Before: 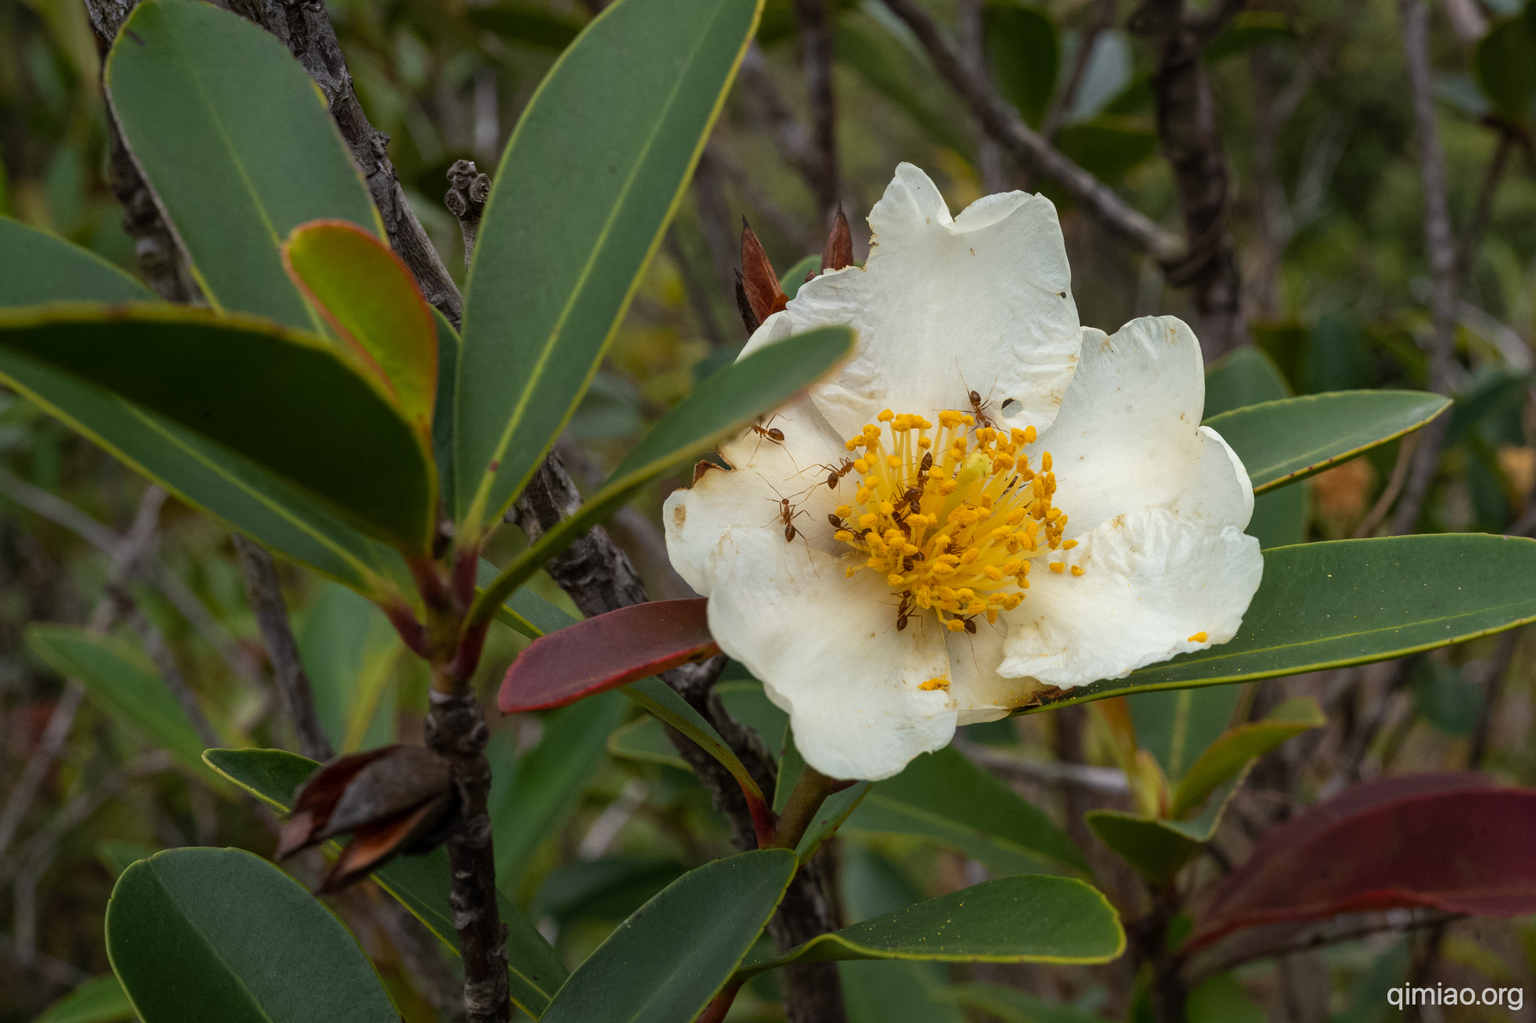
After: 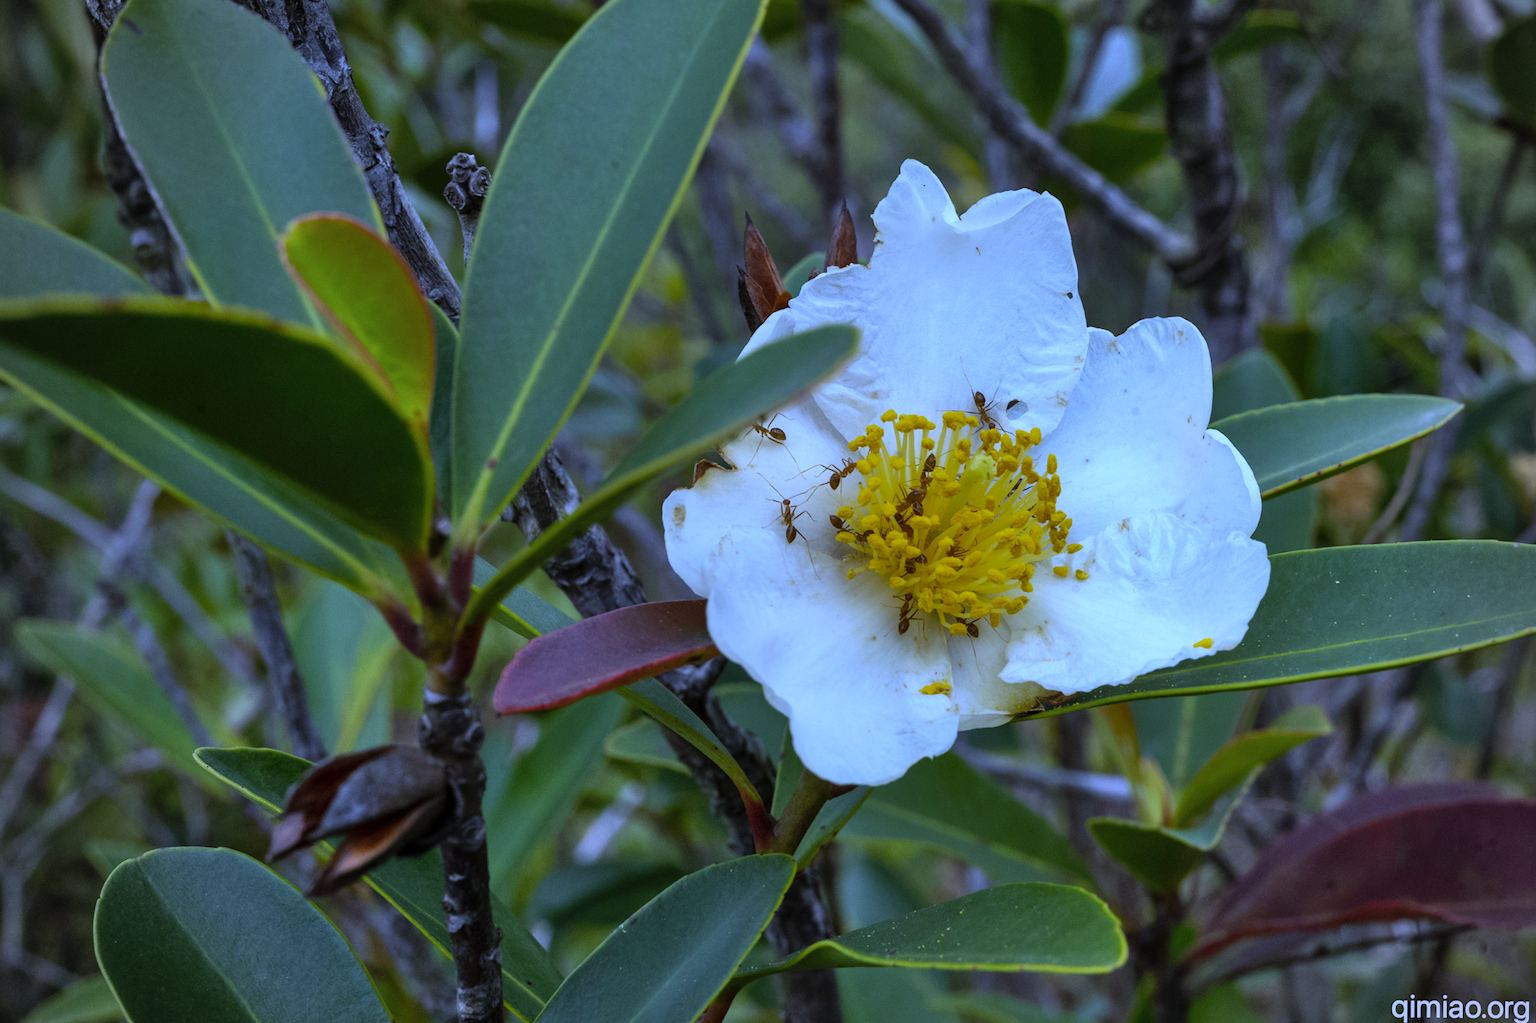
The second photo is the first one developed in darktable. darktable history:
white balance: red 0.766, blue 1.537
vignetting: fall-off radius 45%, brightness -0.33
shadows and highlights: soften with gaussian
crop and rotate: angle -0.5°
